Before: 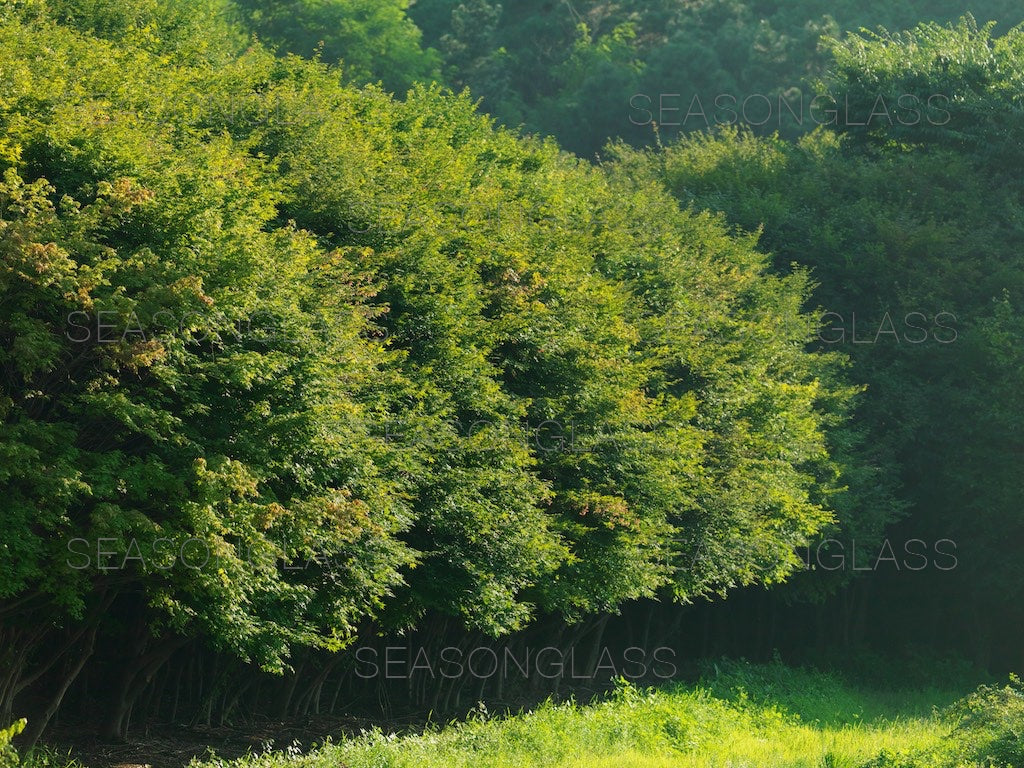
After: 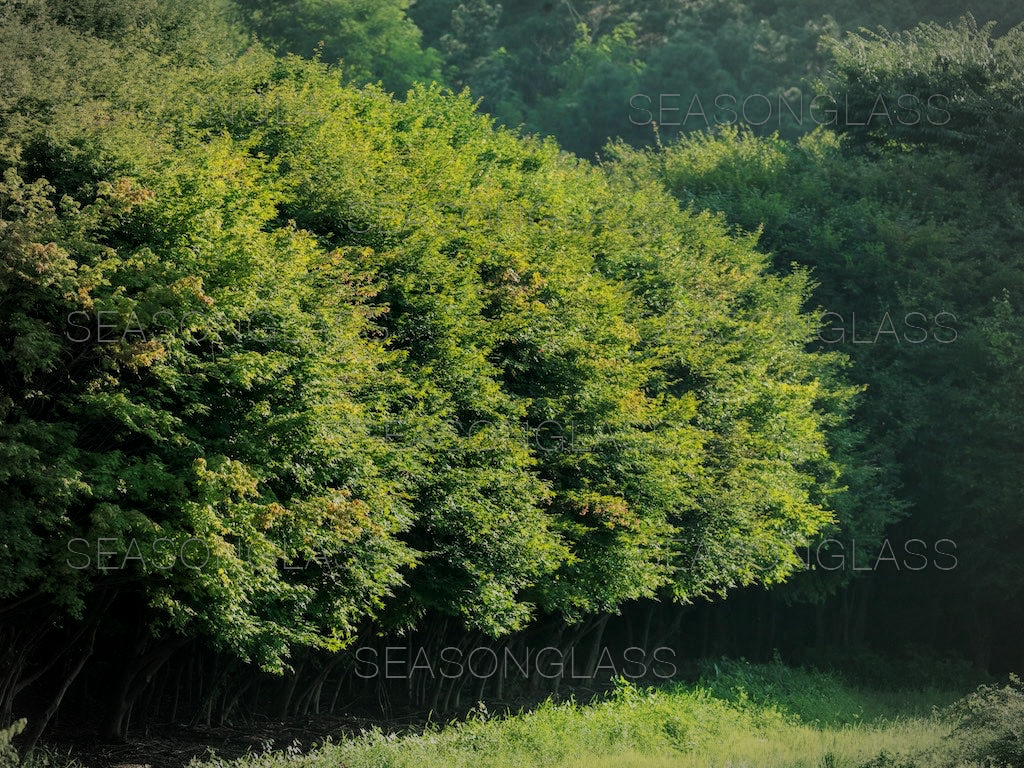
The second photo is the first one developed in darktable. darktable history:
filmic rgb: black relative exposure -7.65 EV, white relative exposure 4.56 EV, threshold 2.98 EV, hardness 3.61, enable highlight reconstruction true
vignetting: automatic ratio true
local contrast: on, module defaults
